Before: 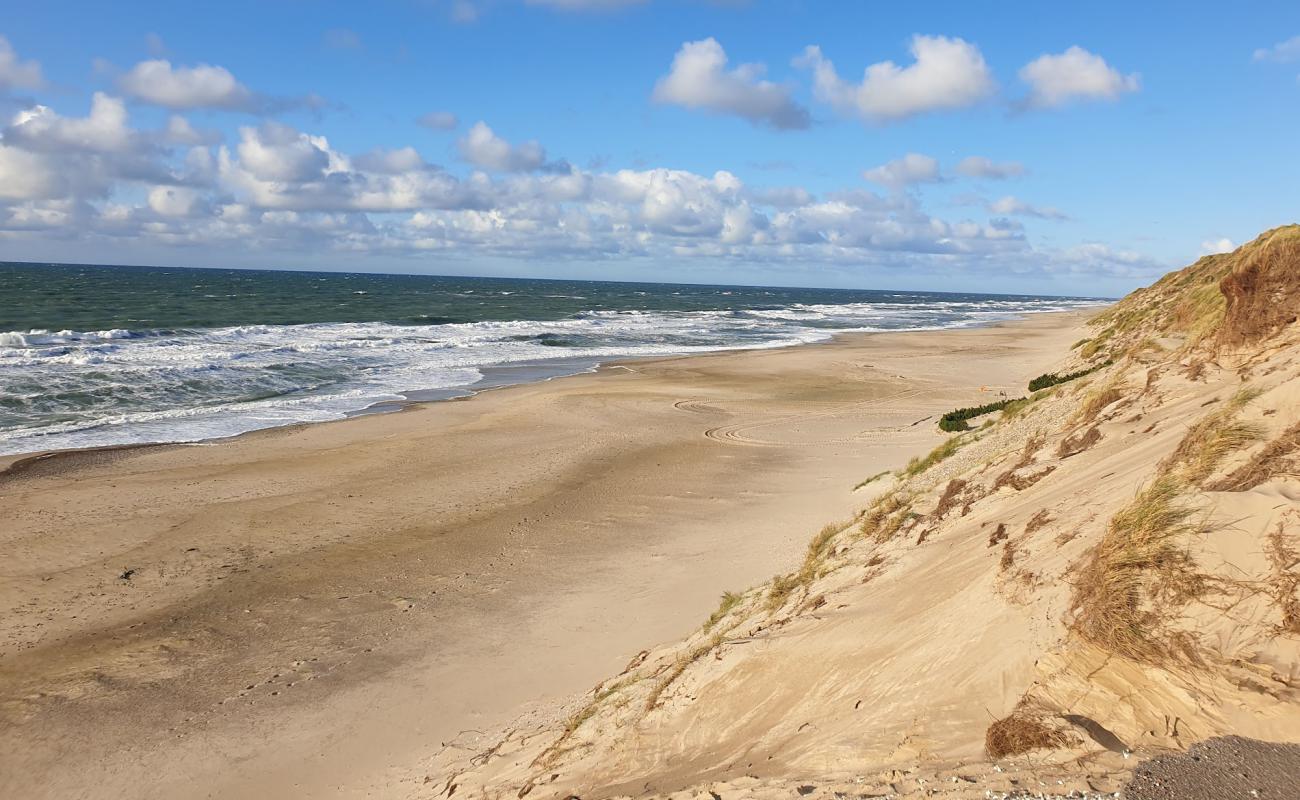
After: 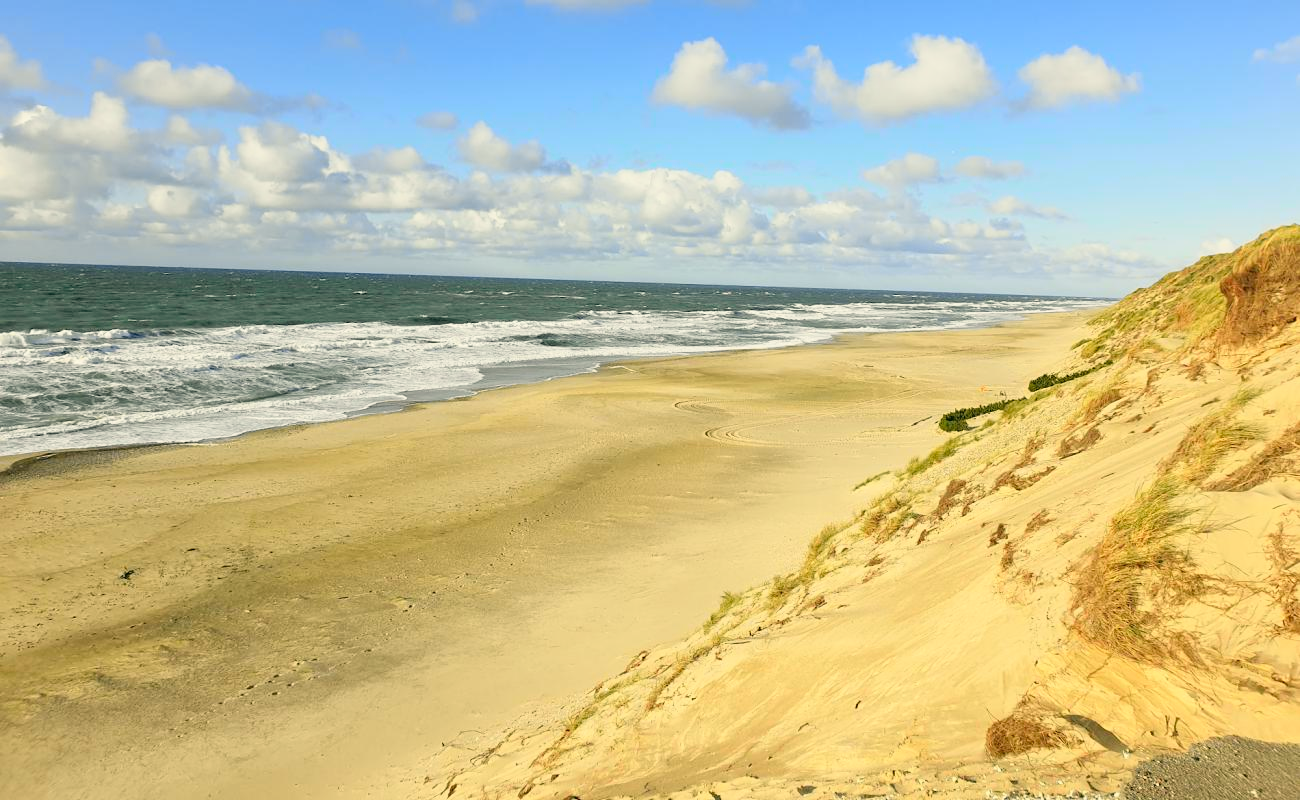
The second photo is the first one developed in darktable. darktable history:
tone curve: curves: ch0 [(0, 0.008) (0.107, 0.091) (0.278, 0.351) (0.457, 0.562) (0.628, 0.738) (0.839, 0.909) (0.998, 0.978)]; ch1 [(0, 0) (0.437, 0.408) (0.474, 0.479) (0.502, 0.5) (0.527, 0.519) (0.561, 0.575) (0.608, 0.665) (0.669, 0.748) (0.859, 0.899) (1, 1)]; ch2 [(0, 0) (0.33, 0.301) (0.421, 0.443) (0.473, 0.498) (0.502, 0.504) (0.522, 0.527) (0.549, 0.583) (0.644, 0.703) (1, 1)], color space Lab, independent channels, preserve colors none
color correction: highlights a* -0.439, highlights b* 9.44, shadows a* -8.85, shadows b* 1.39
